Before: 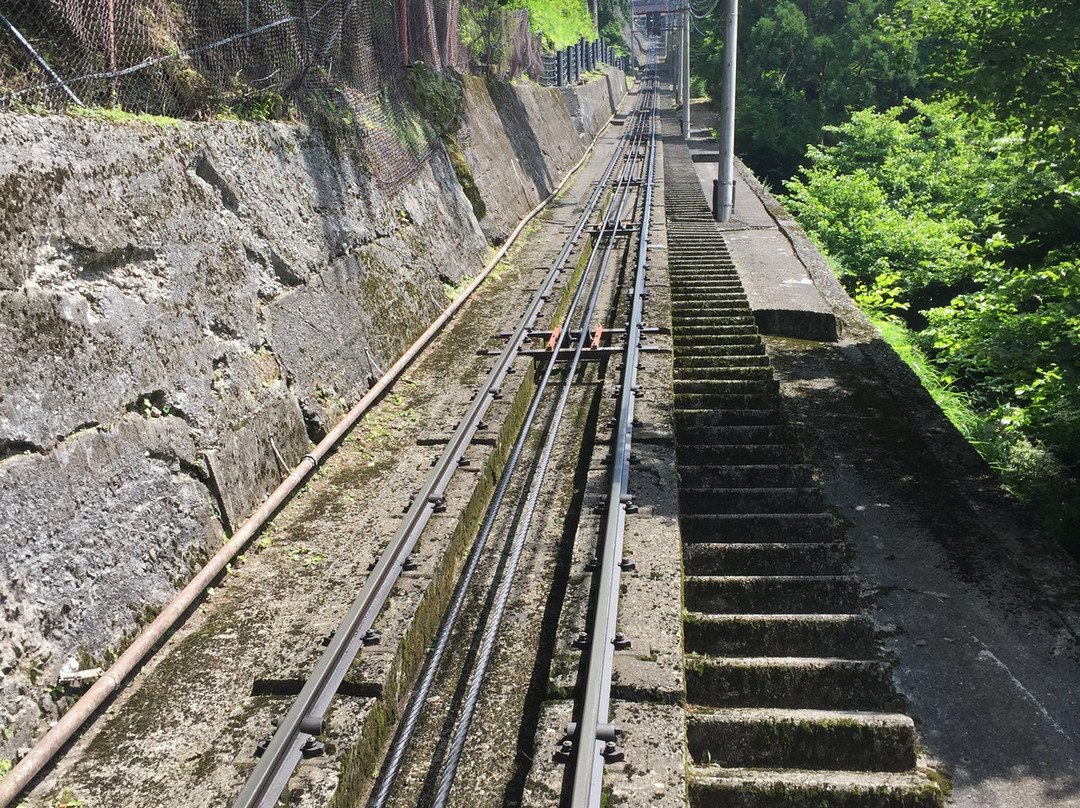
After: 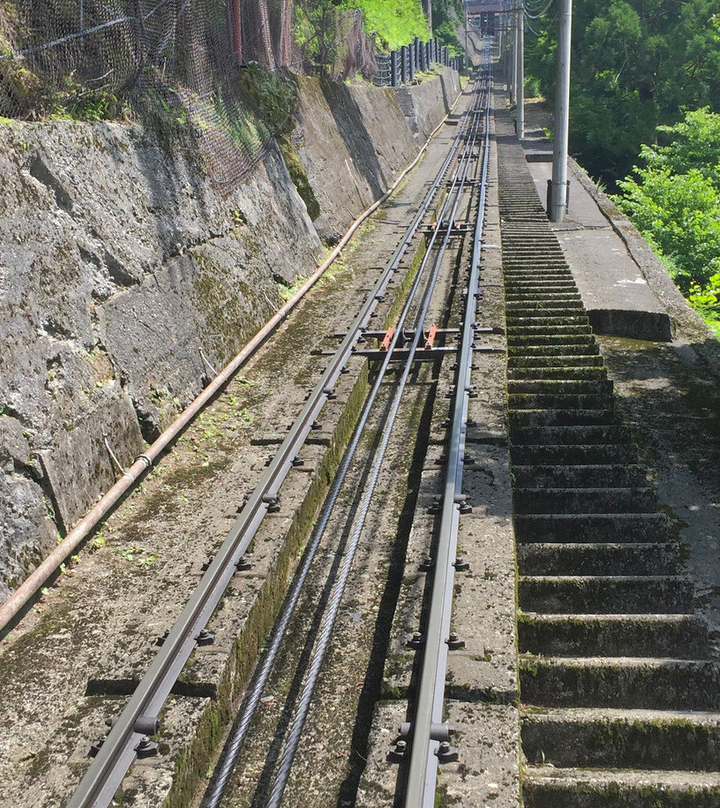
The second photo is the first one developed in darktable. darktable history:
shadows and highlights: on, module defaults
crop: left 15.423%, right 17.848%
